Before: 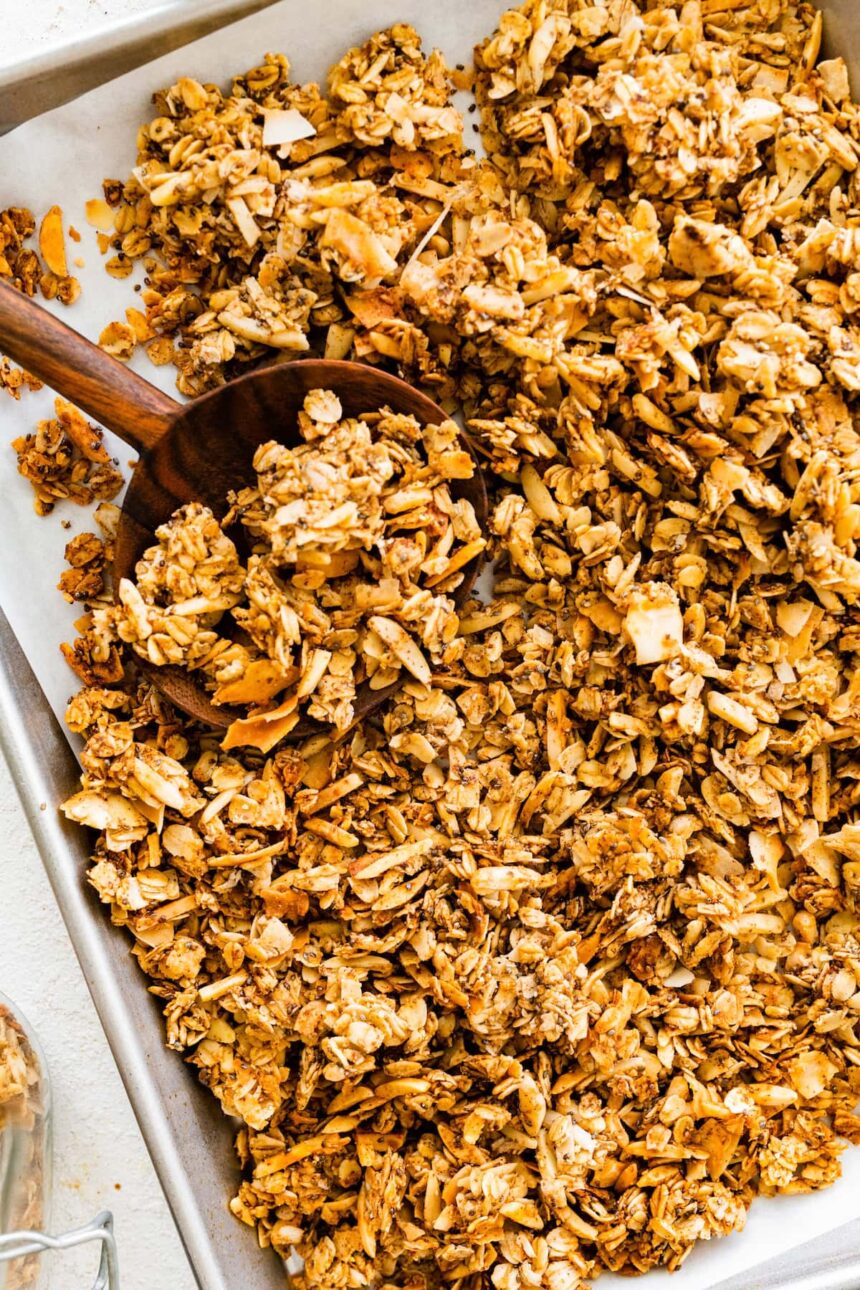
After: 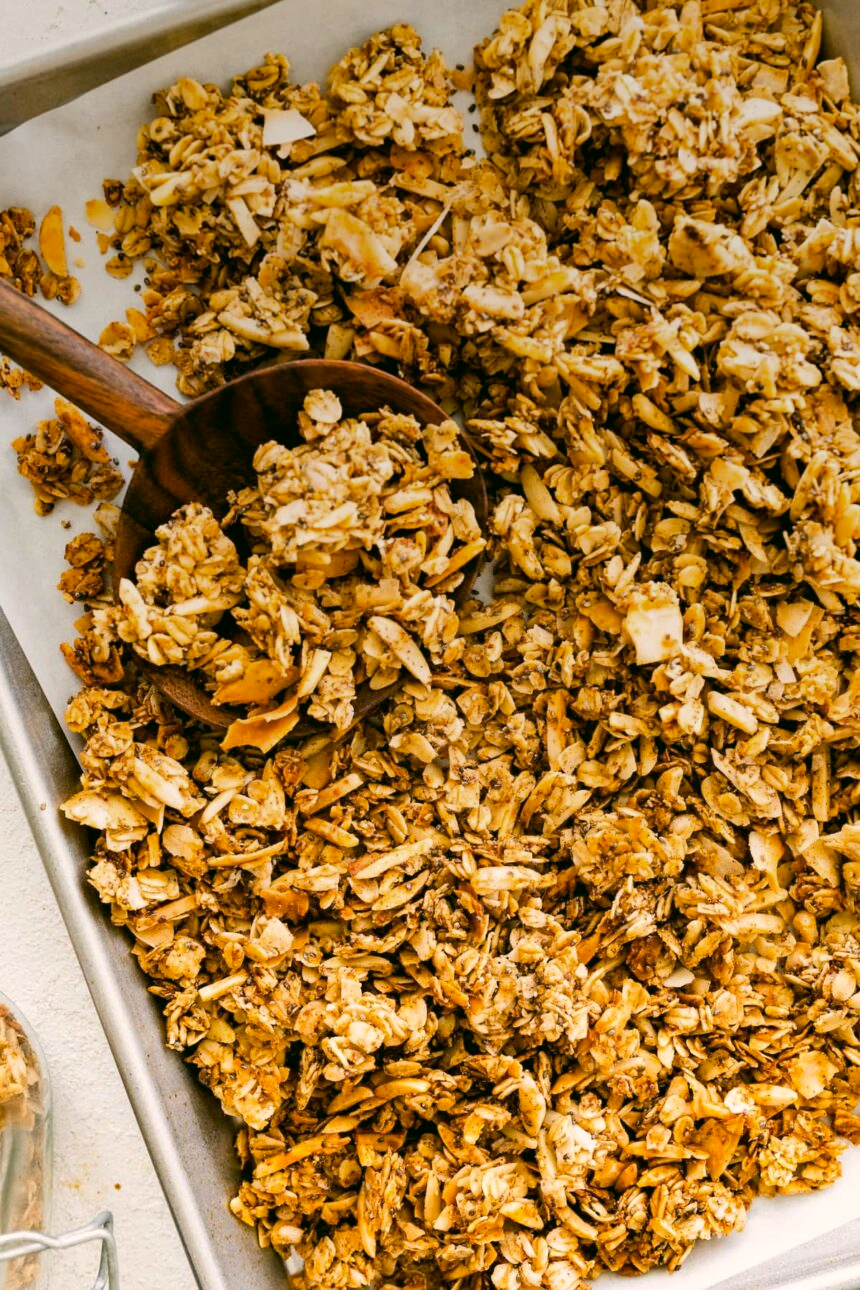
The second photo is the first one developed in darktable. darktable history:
color correction: highlights a* 4.02, highlights b* 4.98, shadows a* -7.55, shadows b* 4.98
graduated density: on, module defaults
